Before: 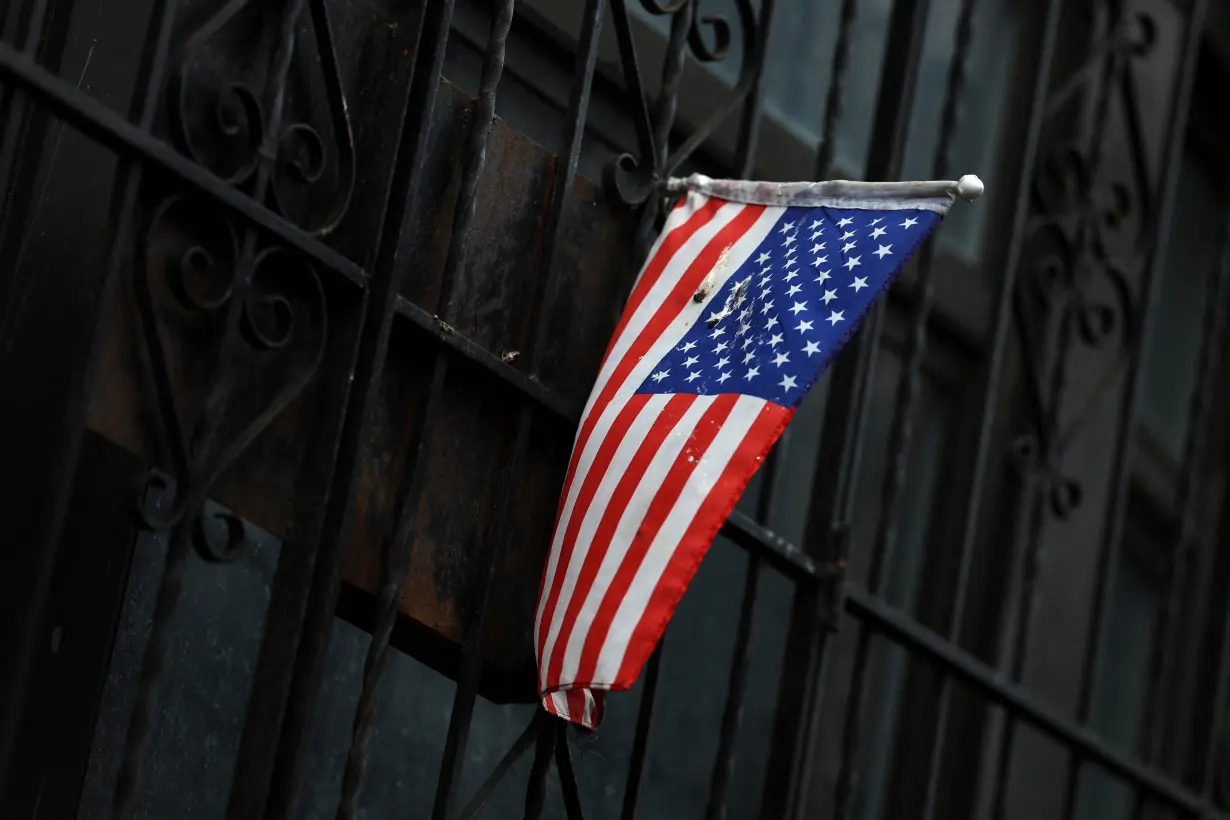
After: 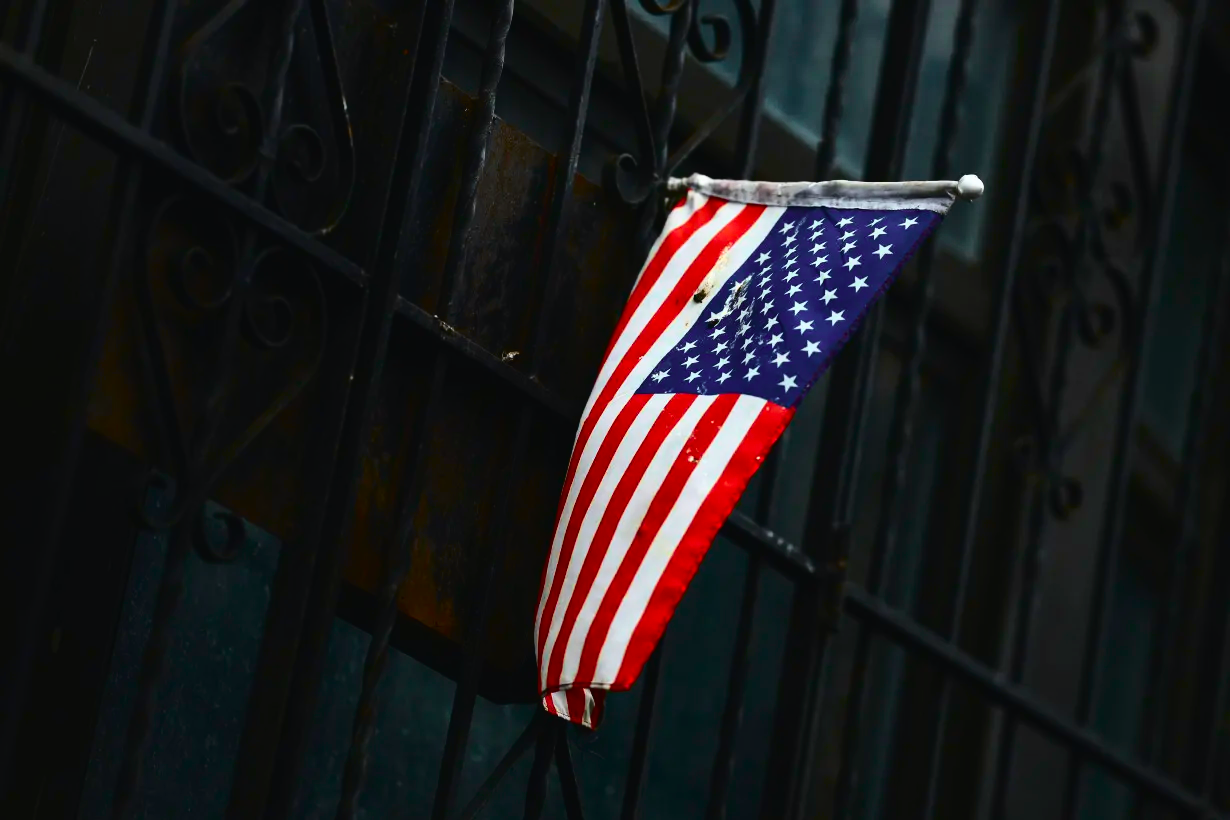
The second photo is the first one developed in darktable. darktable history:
tone curve: curves: ch0 [(0, 0.023) (0.132, 0.075) (0.251, 0.186) (0.441, 0.476) (0.662, 0.757) (0.849, 0.927) (1, 0.99)]; ch1 [(0, 0) (0.447, 0.411) (0.483, 0.469) (0.498, 0.496) (0.518, 0.514) (0.561, 0.59) (0.606, 0.659) (0.657, 0.725) (0.869, 0.916) (1, 1)]; ch2 [(0, 0) (0.307, 0.315) (0.425, 0.438) (0.483, 0.477) (0.503, 0.503) (0.526, 0.553) (0.552, 0.601) (0.615, 0.669) (0.703, 0.797) (0.985, 0.966)], color space Lab, independent channels
